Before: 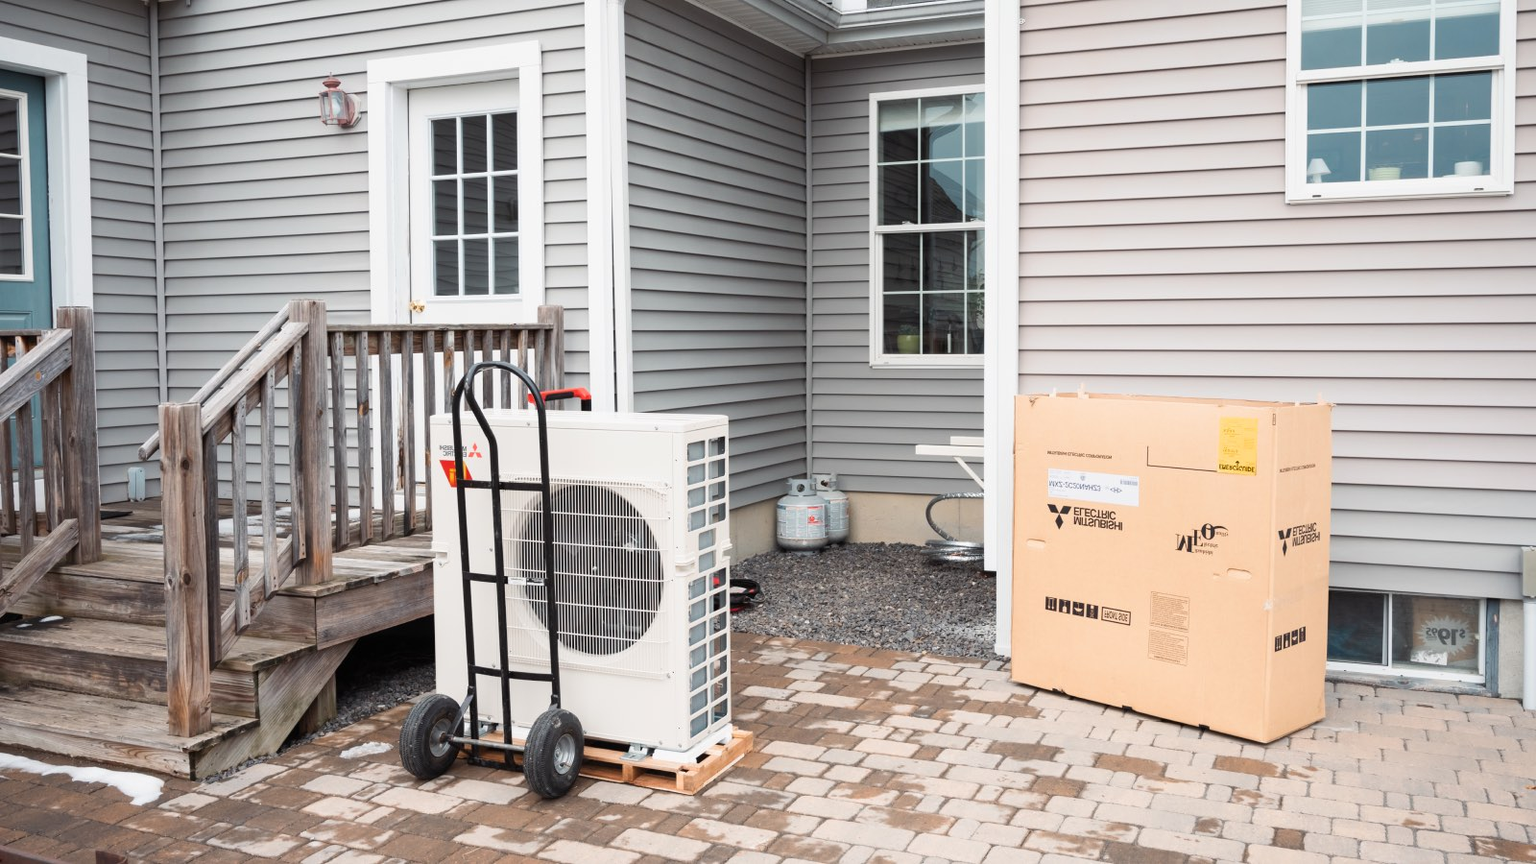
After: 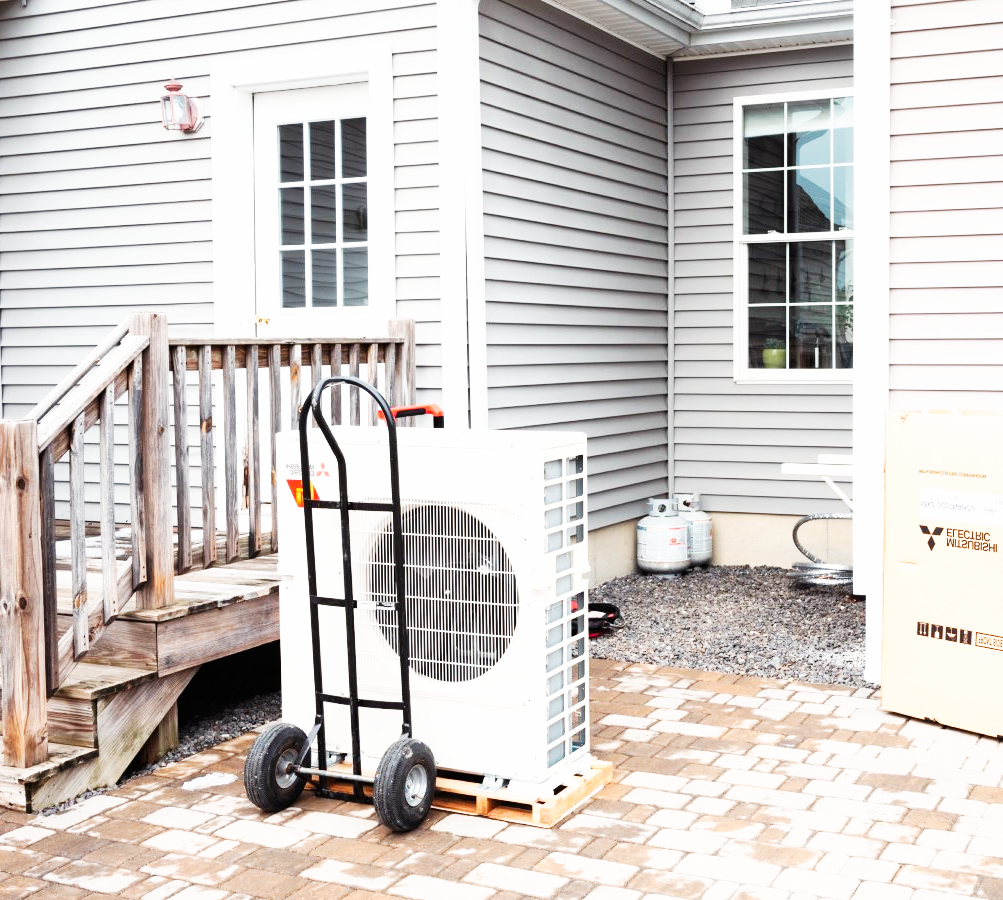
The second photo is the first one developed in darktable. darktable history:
base curve: curves: ch0 [(0, 0) (0.007, 0.004) (0.027, 0.03) (0.046, 0.07) (0.207, 0.54) (0.442, 0.872) (0.673, 0.972) (1, 1)], preserve colors none
crop: left 10.777%, right 26.486%
